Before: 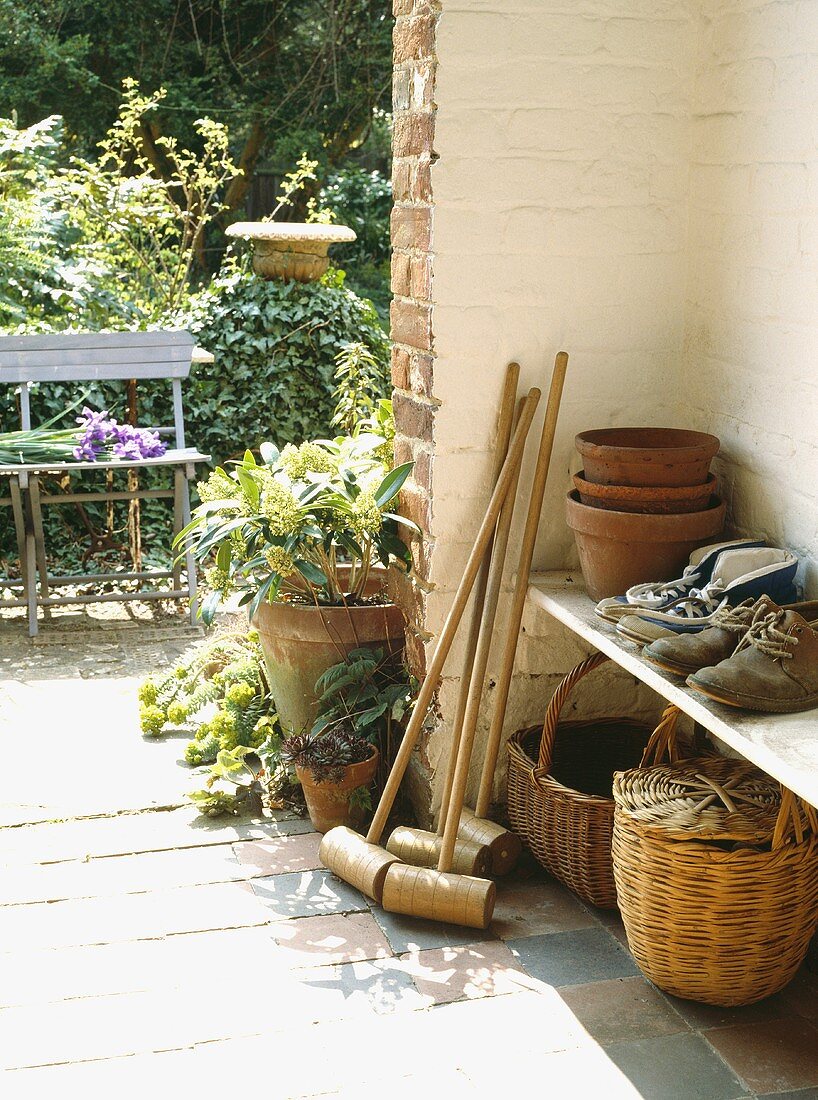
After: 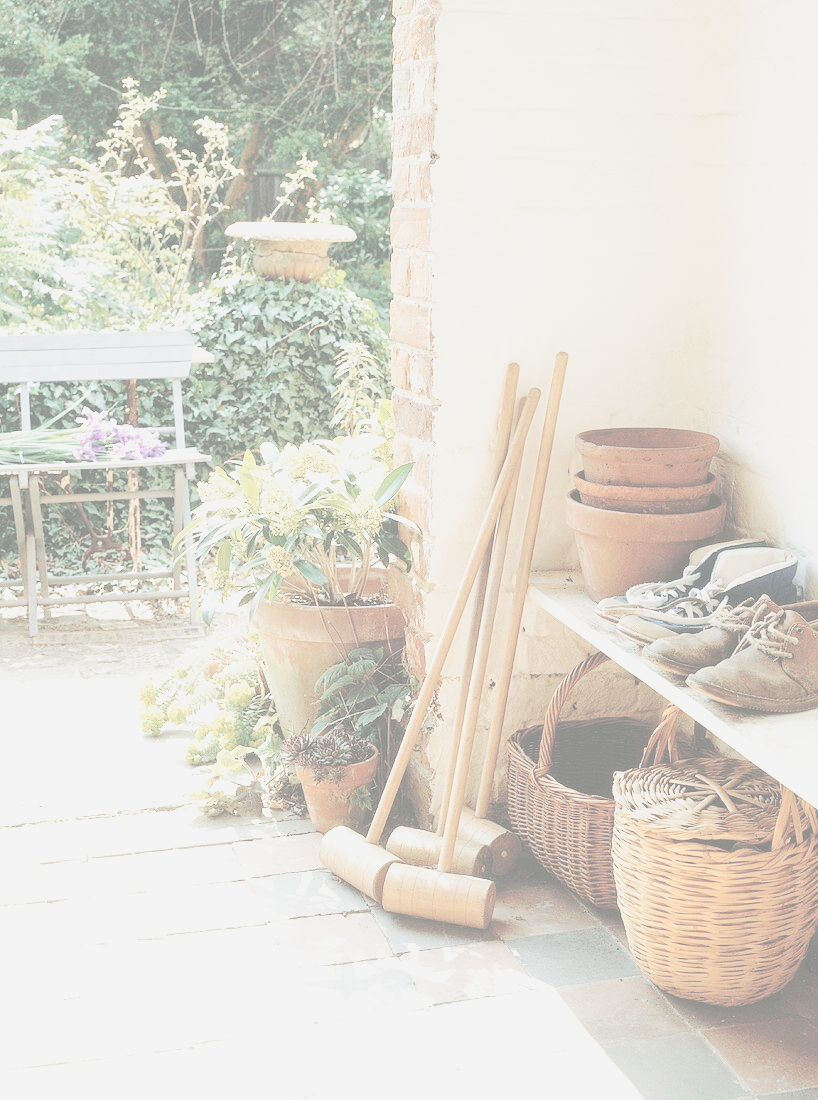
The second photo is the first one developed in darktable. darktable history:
base curve: curves: ch0 [(0, 0) (0.028, 0.03) (0.121, 0.232) (0.46, 0.748) (0.859, 0.968) (1, 1)], preserve colors none
contrast brightness saturation: contrast -0.304, brightness 0.731, saturation -0.765
levels: levels [0, 0.43, 0.984]
